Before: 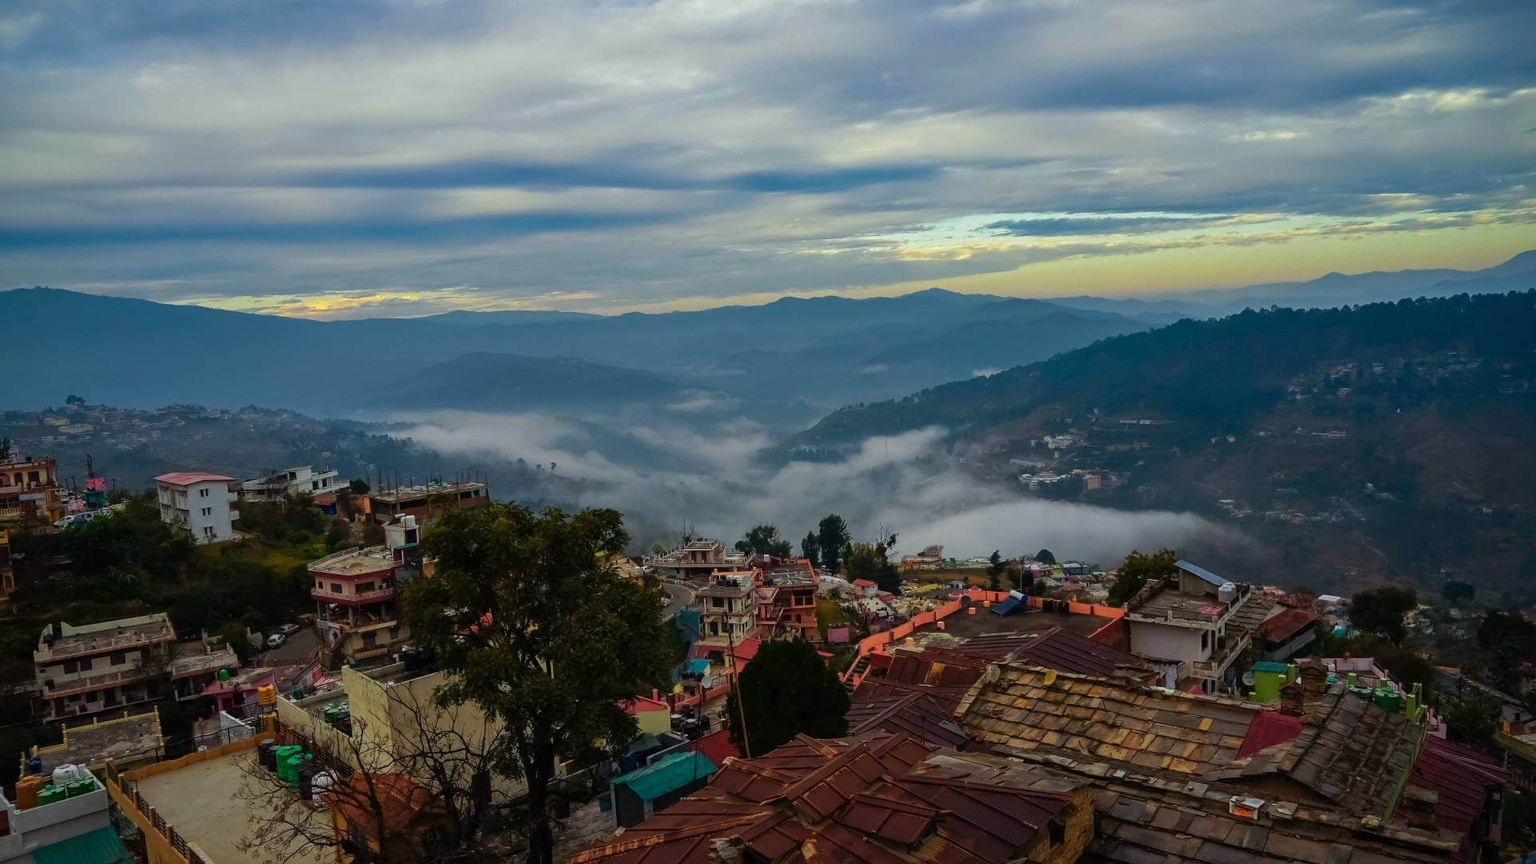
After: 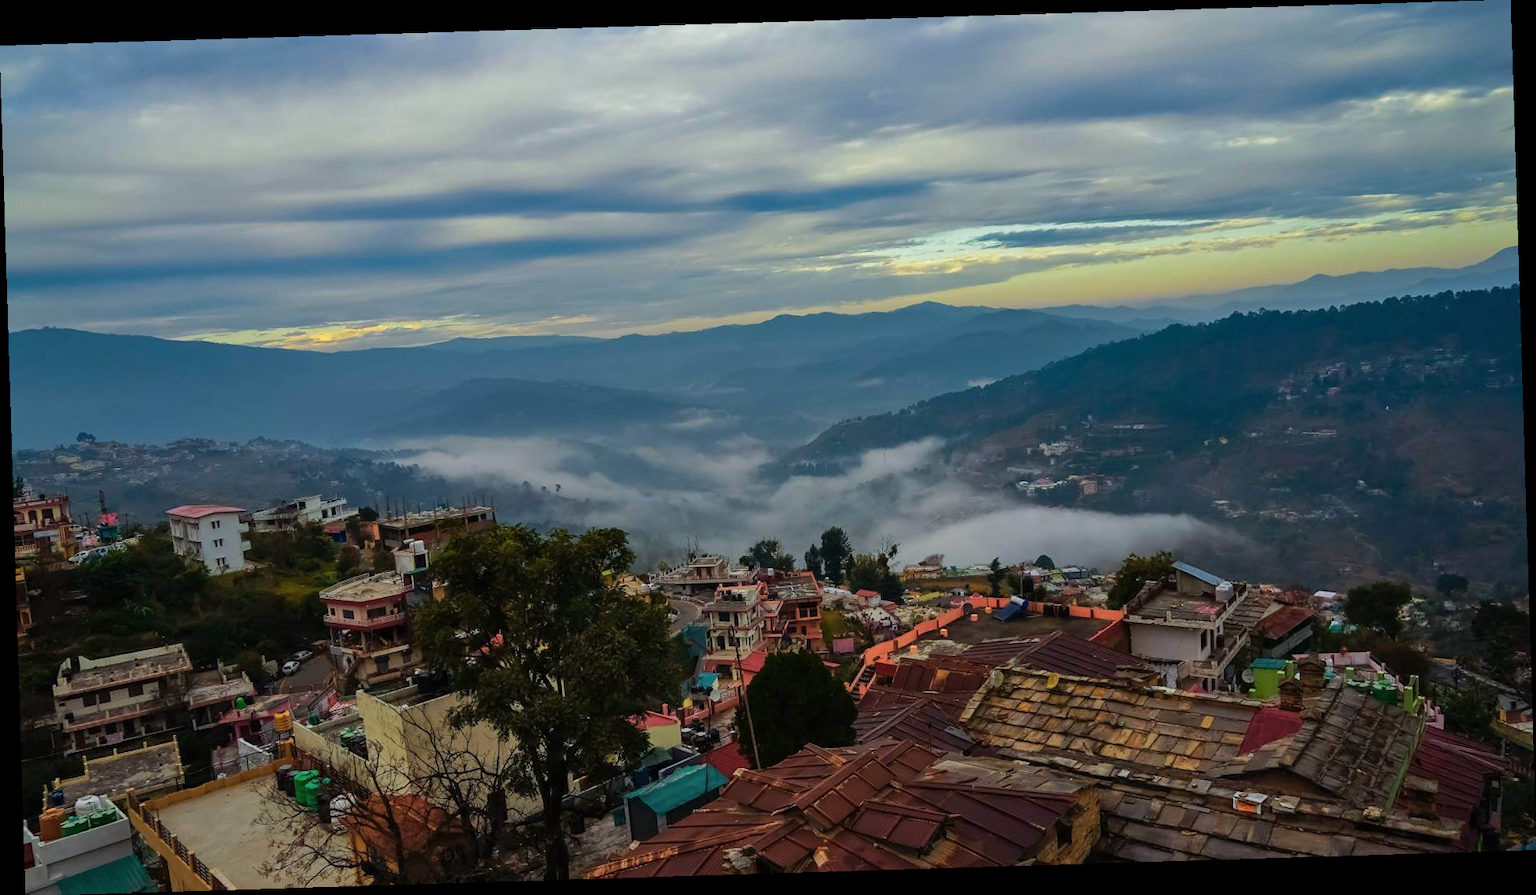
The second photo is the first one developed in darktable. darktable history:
shadows and highlights: shadows 30.63, highlights -63.22, shadows color adjustment 98%, highlights color adjustment 58.61%, soften with gaussian
rotate and perspective: rotation -1.75°, automatic cropping off
